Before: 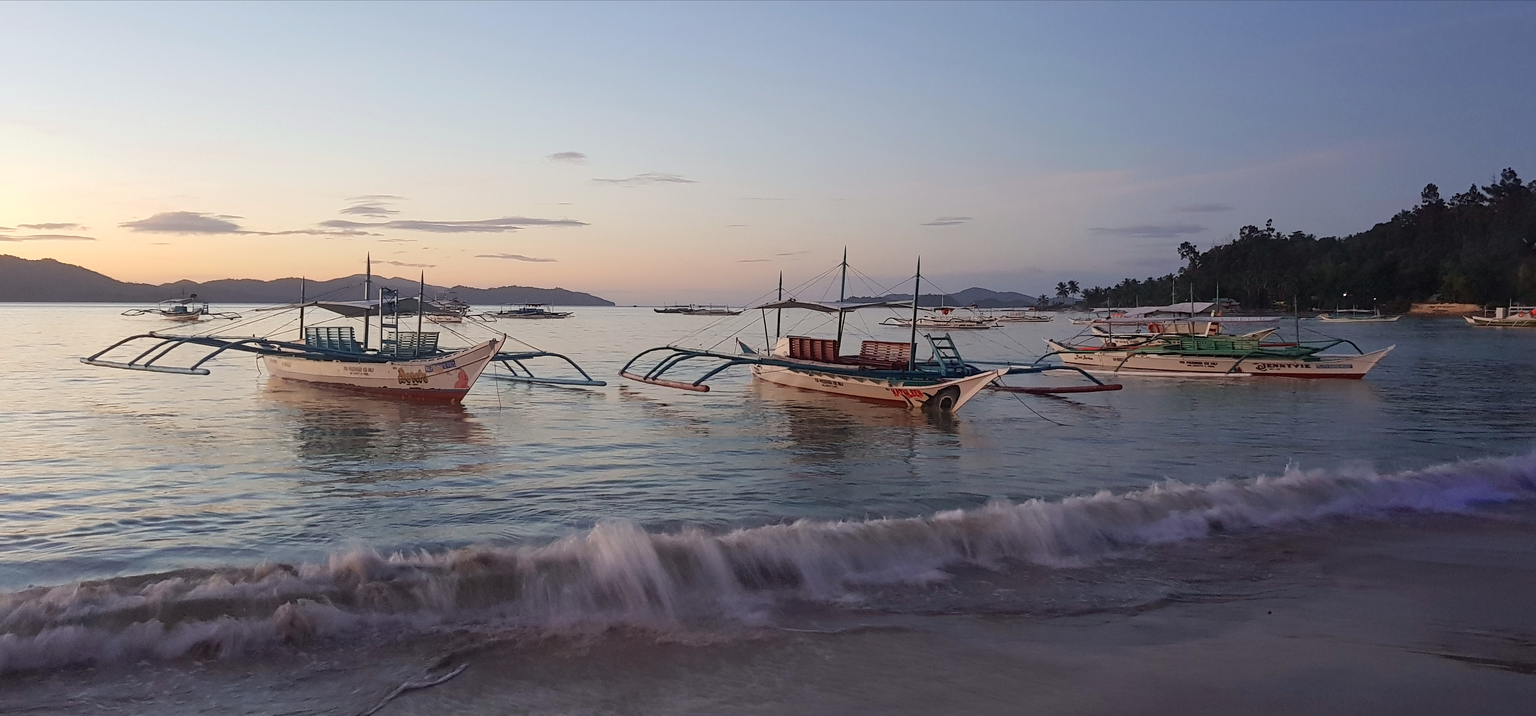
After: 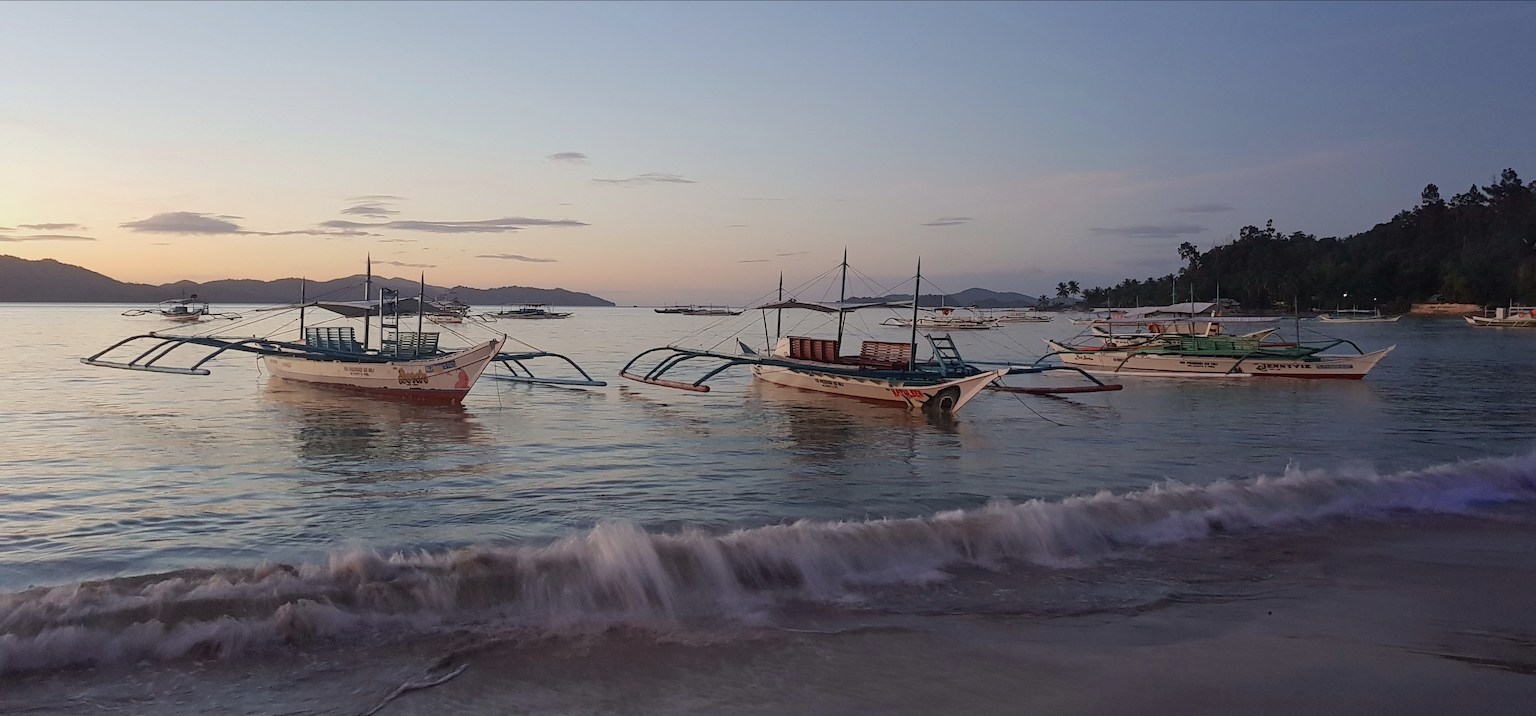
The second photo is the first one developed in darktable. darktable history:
exposure: exposure -0.214 EV, compensate exposure bias true, compensate highlight preservation false
contrast brightness saturation: saturation -0.059
